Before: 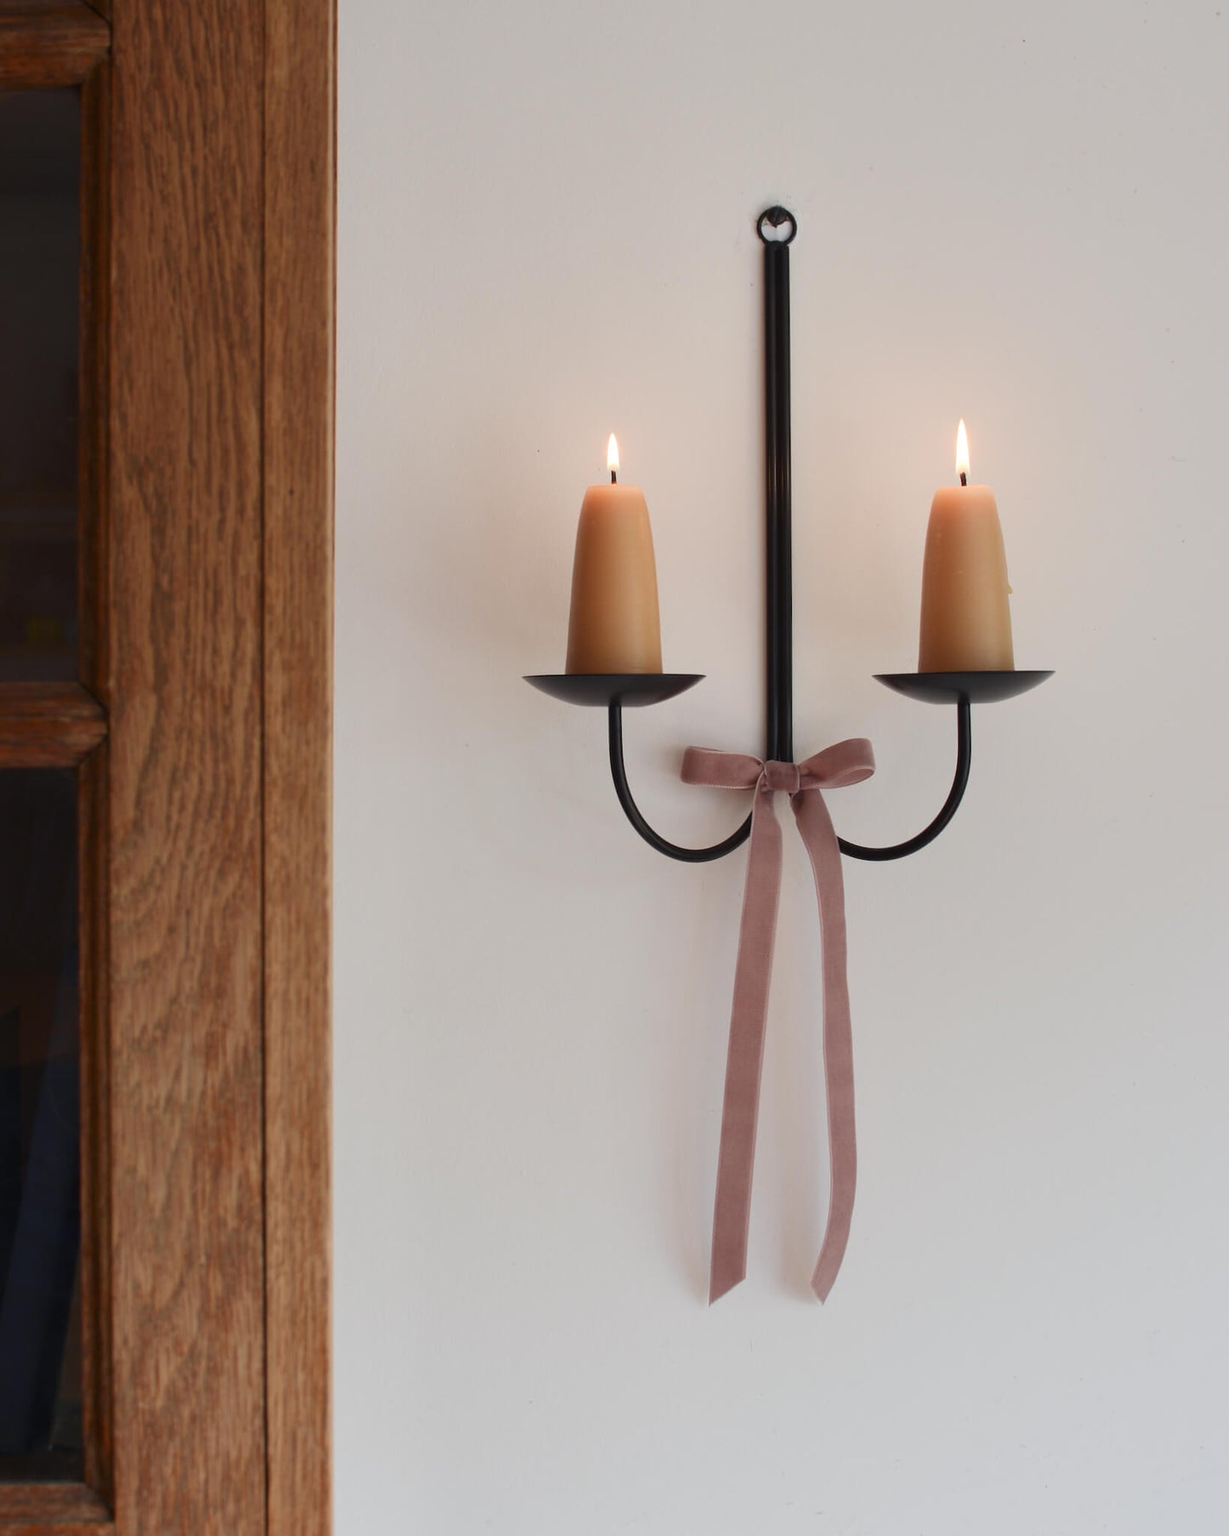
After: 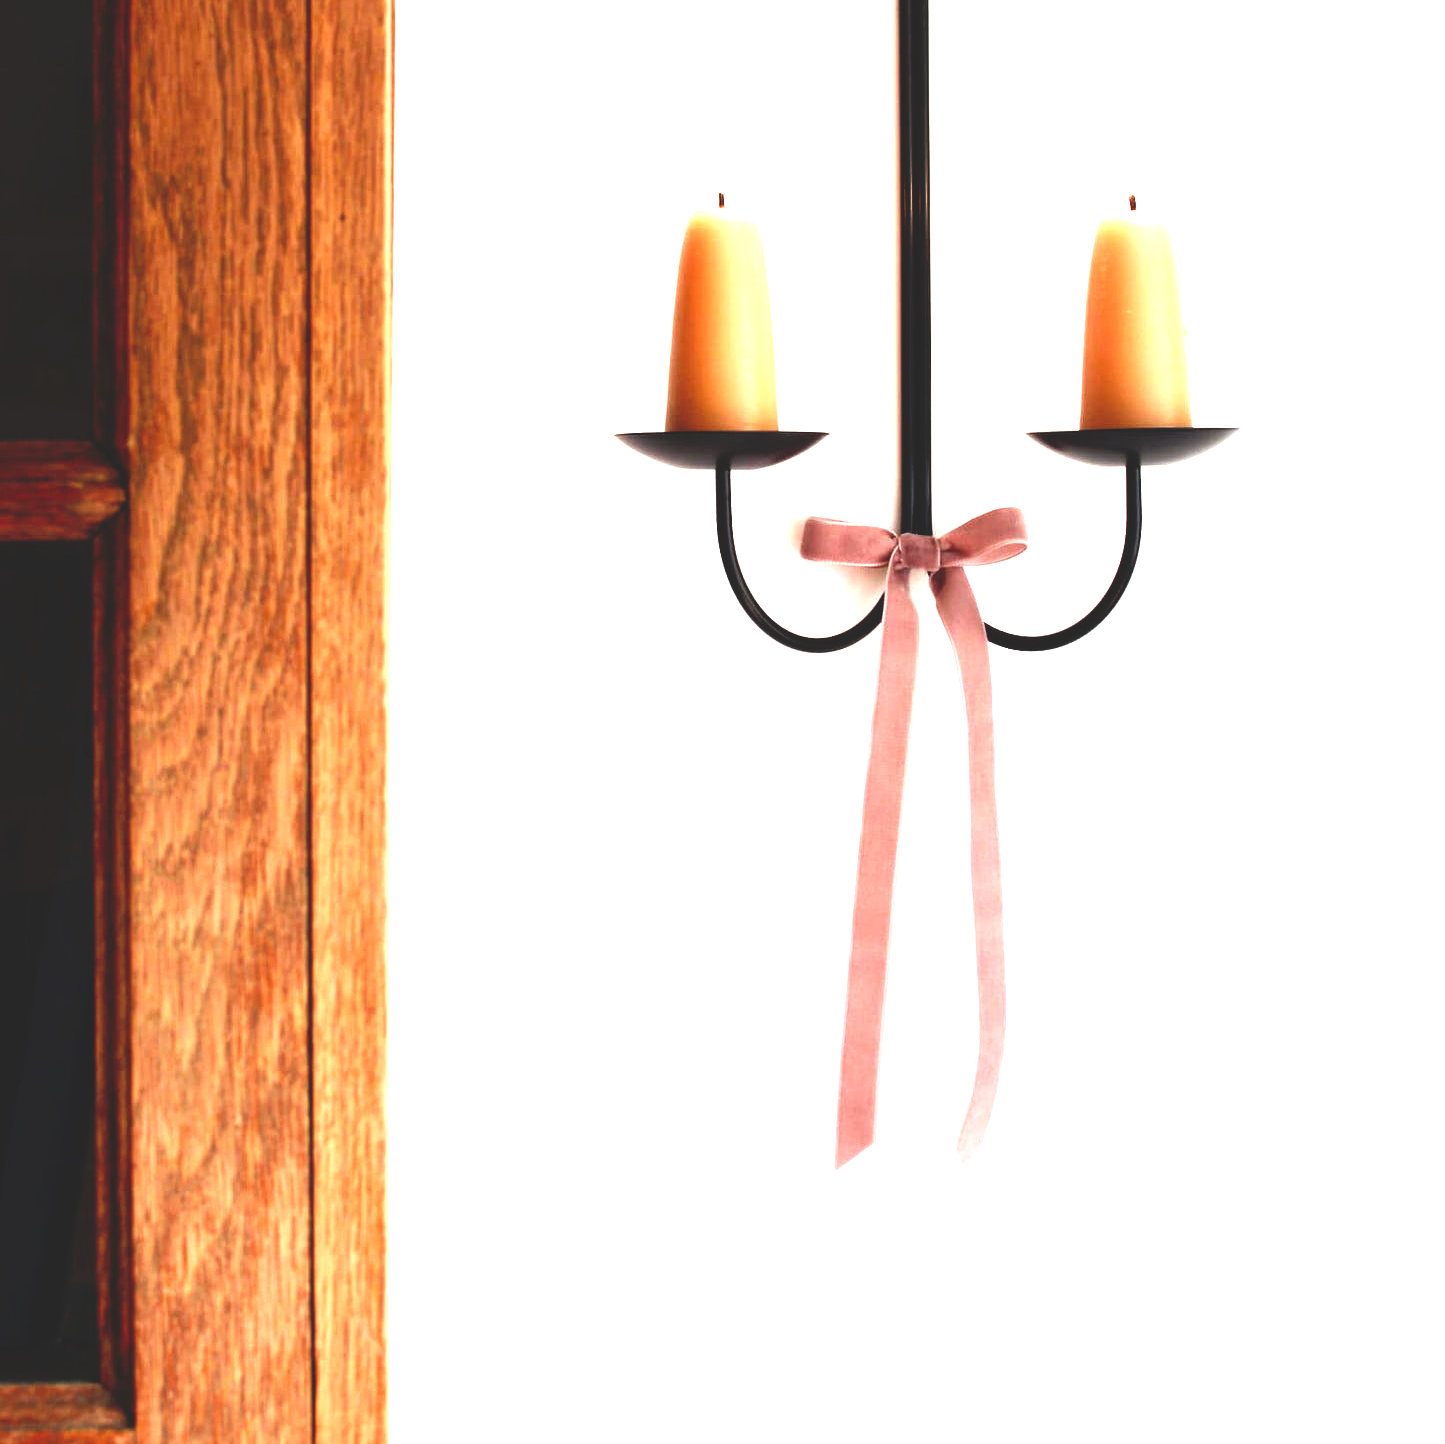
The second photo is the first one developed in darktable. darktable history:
exposure: black level correction 0.005, exposure 2.084 EV, compensate highlight preservation false
base curve: curves: ch0 [(0, 0.02) (0.083, 0.036) (1, 1)], preserve colors none
crop and rotate: top 19.998%
